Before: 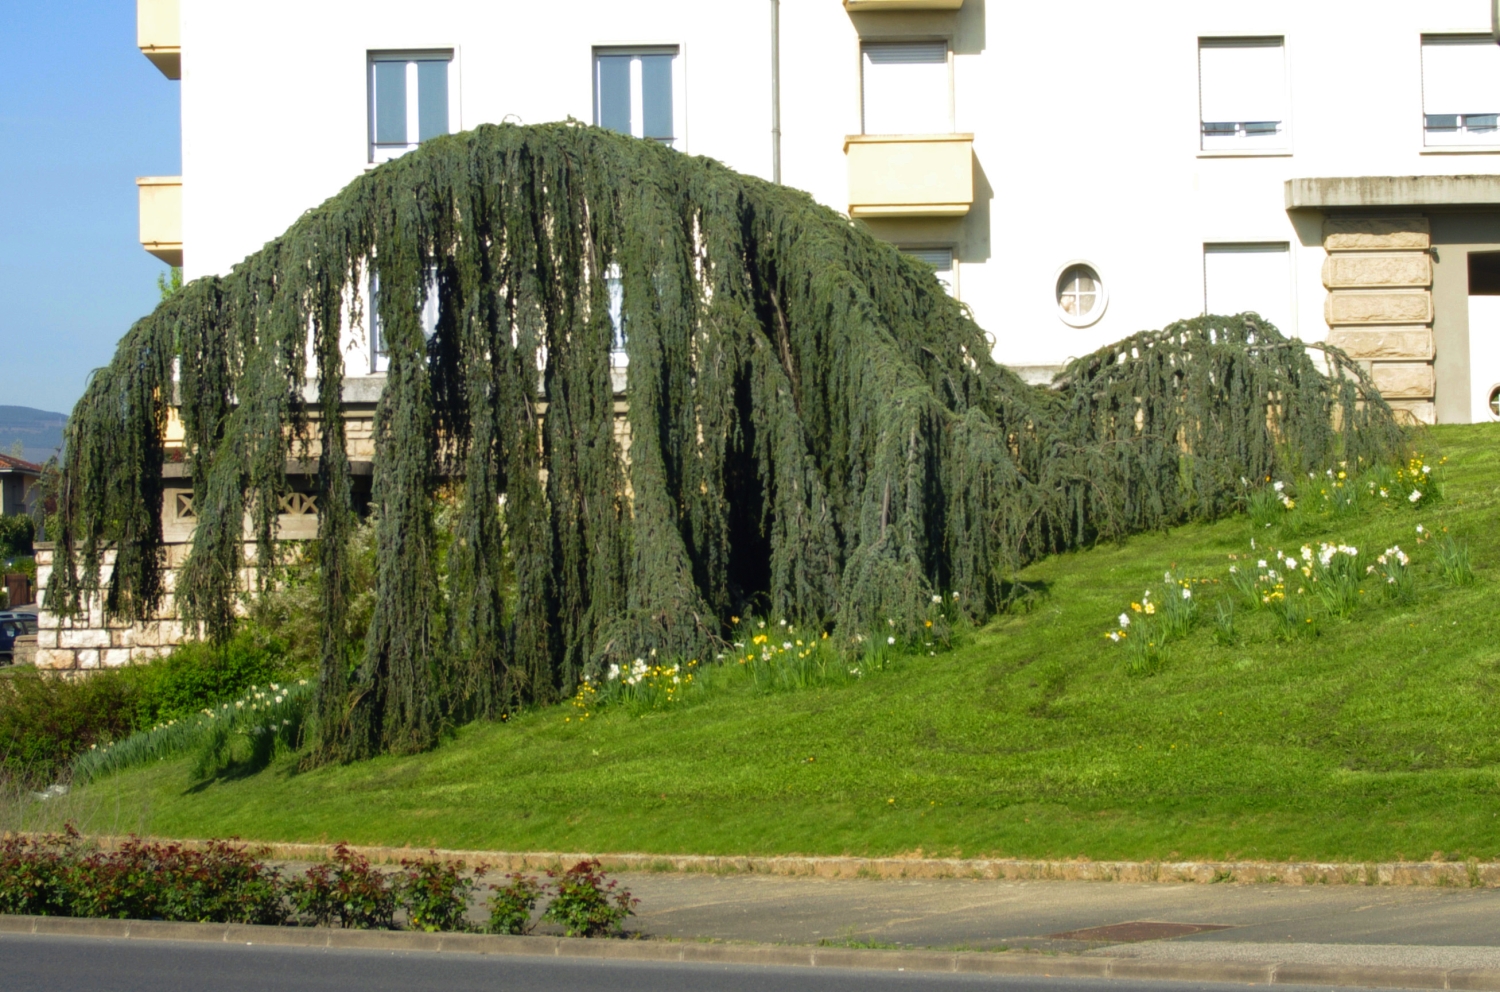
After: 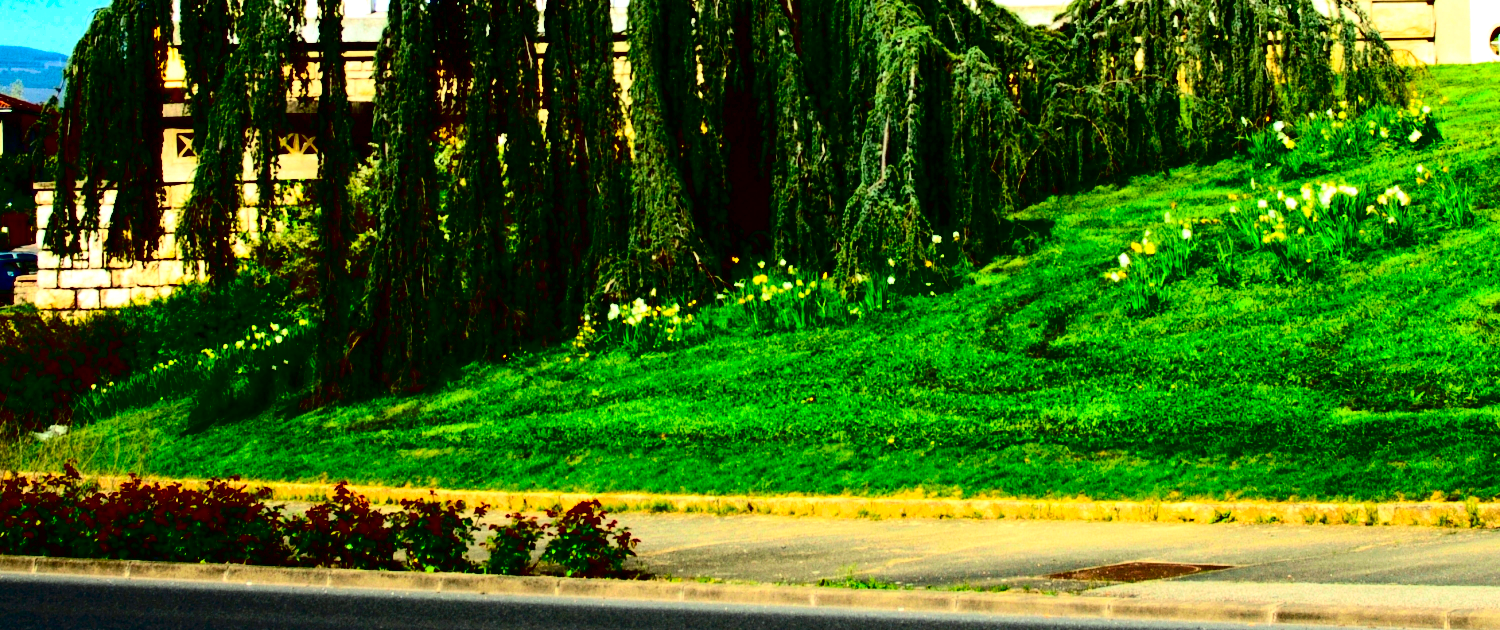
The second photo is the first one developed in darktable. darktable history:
exposure: exposure 0.7 EV, compensate highlight preservation false
contrast brightness saturation: contrast 0.77, brightness -1, saturation 1
color balance: lift [1.004, 1.002, 1.002, 0.998], gamma [1, 1.007, 1.002, 0.993], gain [1, 0.977, 1.013, 1.023], contrast -3.64%
crop and rotate: top 36.435%
